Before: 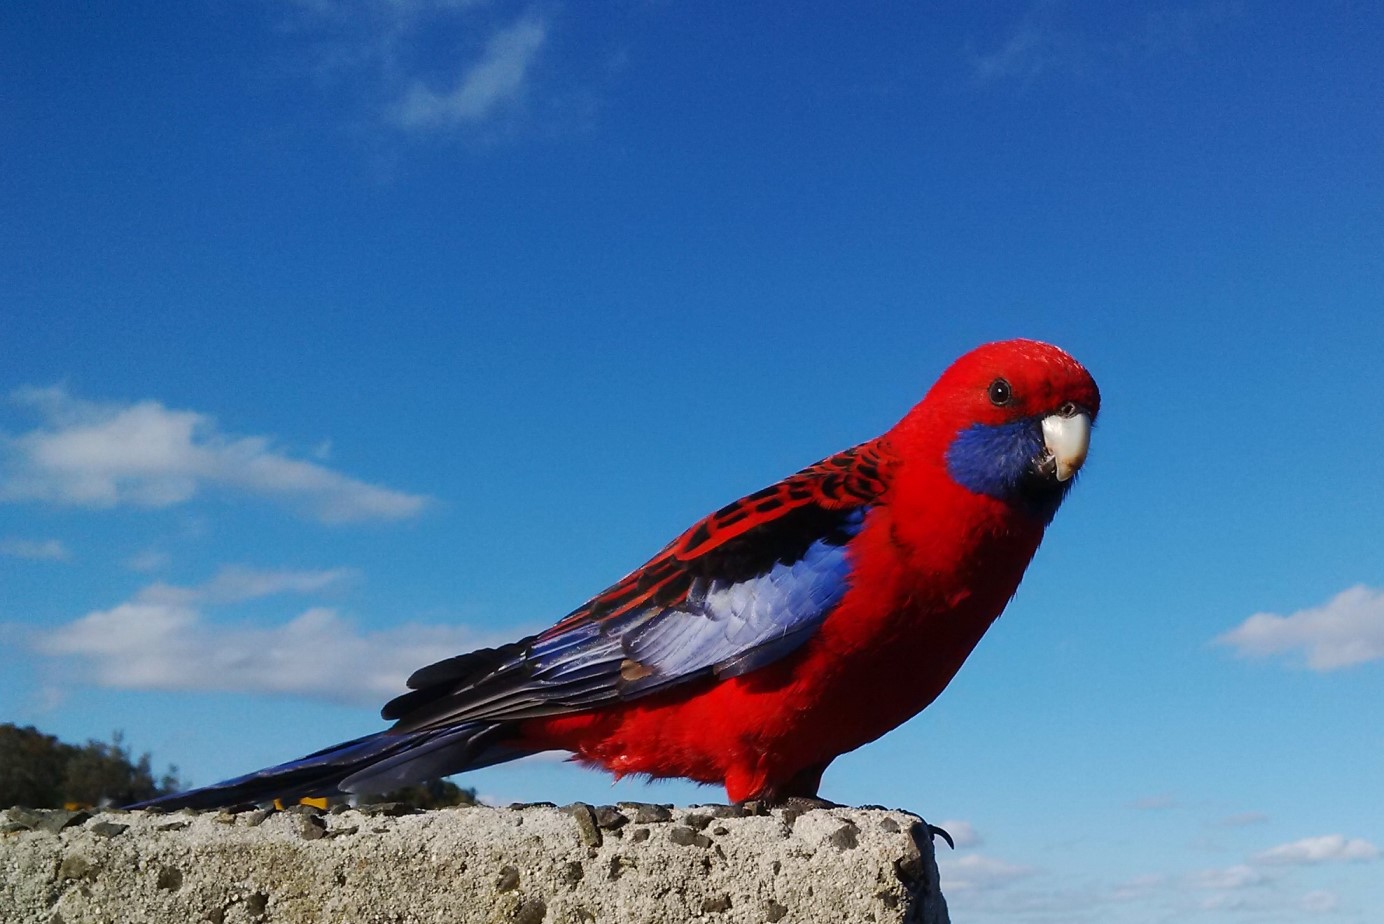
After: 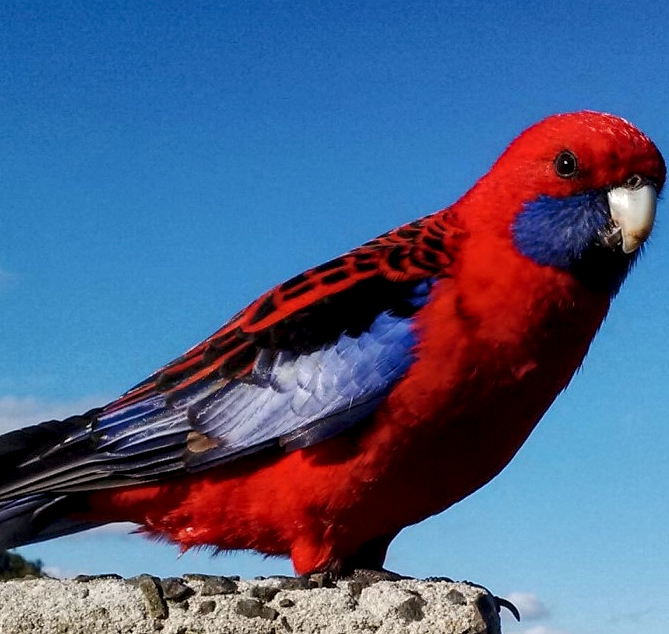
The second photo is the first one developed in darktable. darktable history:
local contrast: highlights 104%, shadows 101%, detail 199%, midtone range 0.2
crop: left 31.363%, top 24.726%, right 20.279%, bottom 6.596%
levels: mode automatic, levels [0.062, 0.494, 0.925]
